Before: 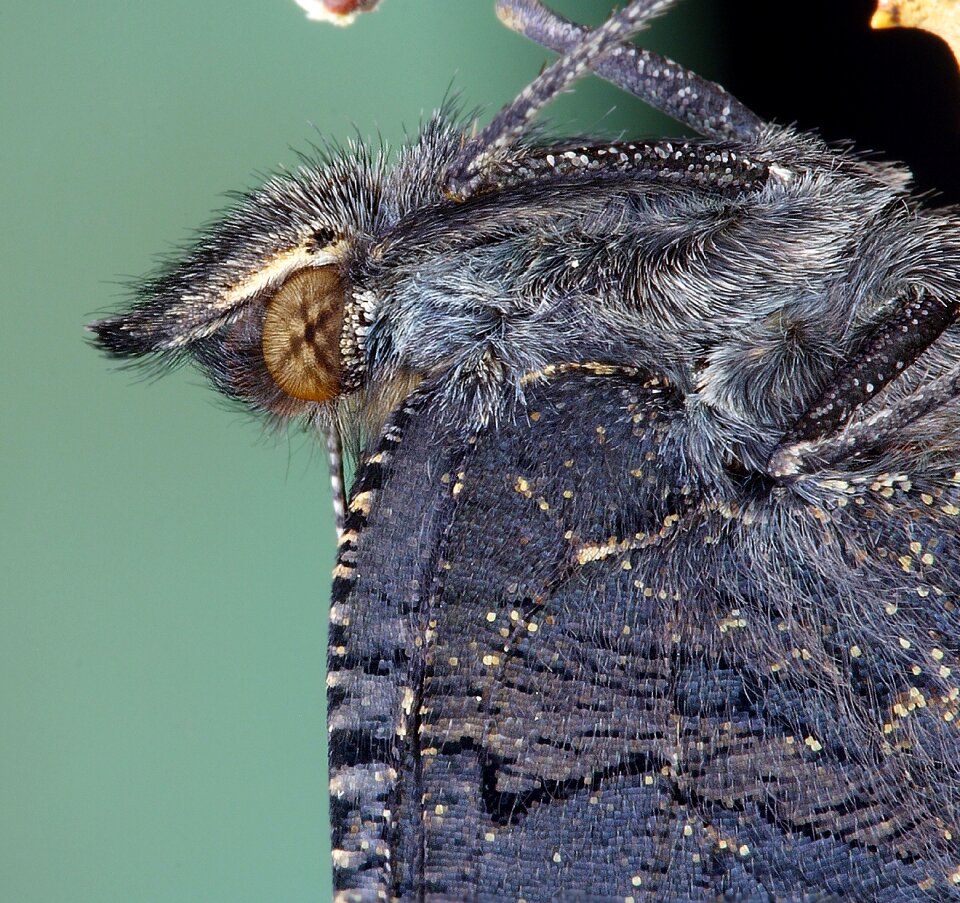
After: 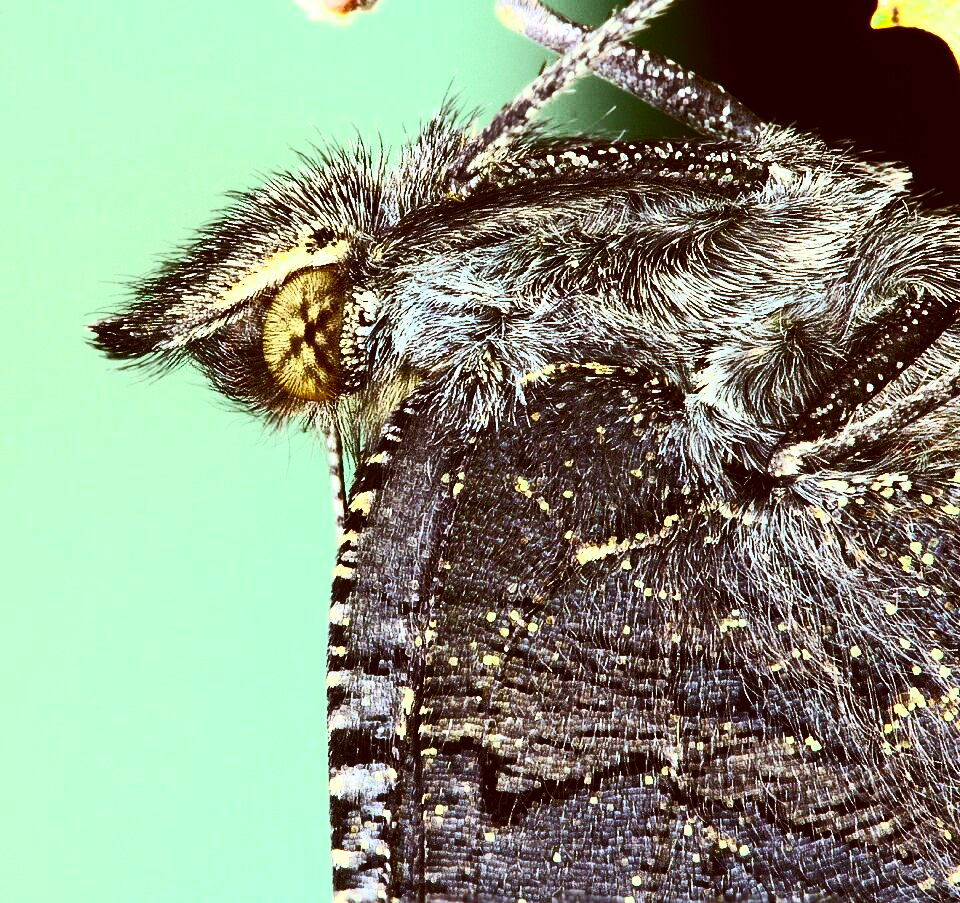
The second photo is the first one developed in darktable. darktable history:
color zones: curves: ch2 [(0, 0.5) (0.143, 0.517) (0.286, 0.571) (0.429, 0.522) (0.571, 0.5) (0.714, 0.5) (0.857, 0.5) (1, 0.5)]
contrast brightness saturation: contrast 0.601, brightness 0.329, saturation 0.137
color correction: highlights a* -6.16, highlights b* 9.56, shadows a* 10.58, shadows b* 23.82
tone equalizer: -8 EV -0.718 EV, -7 EV -0.724 EV, -6 EV -0.574 EV, -5 EV -0.412 EV, -3 EV 0.381 EV, -2 EV 0.6 EV, -1 EV 0.695 EV, +0 EV 0.736 EV, edges refinement/feathering 500, mask exposure compensation -1.57 EV, preserve details no
